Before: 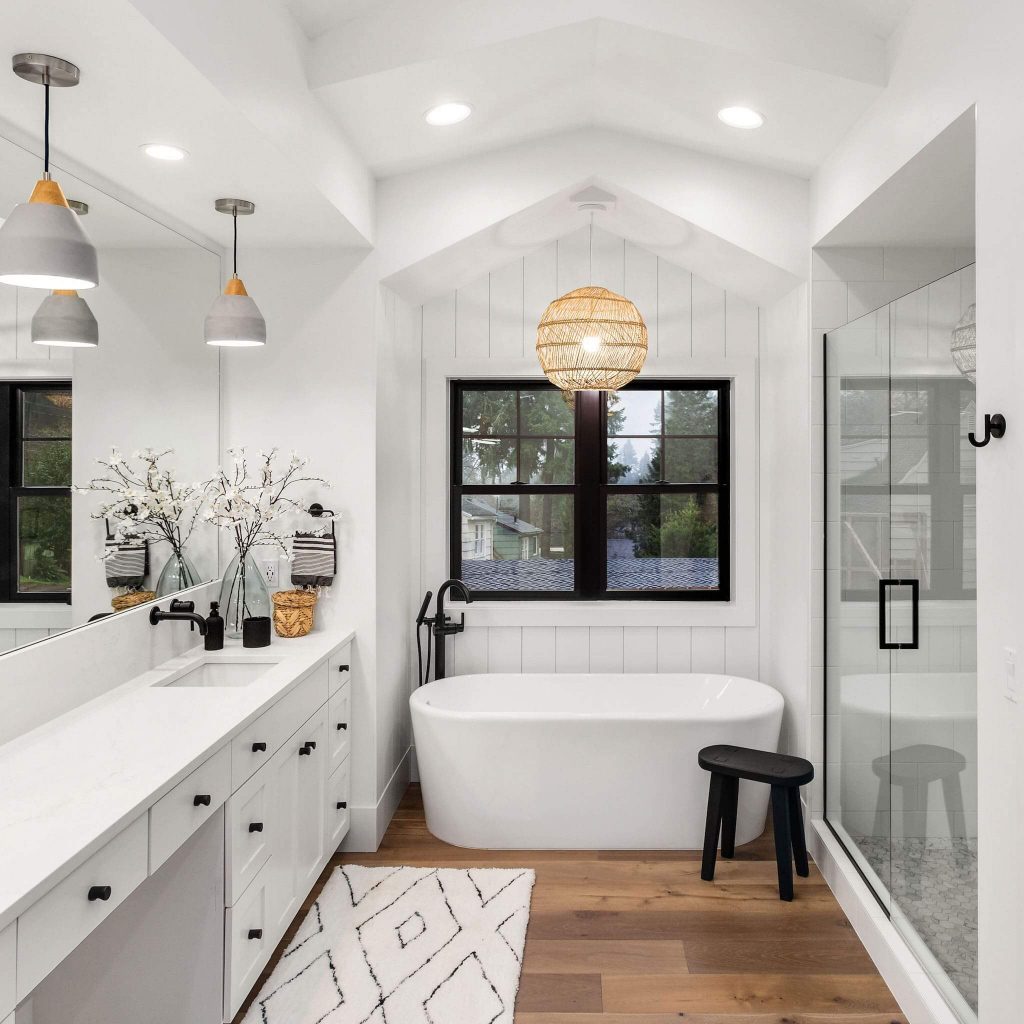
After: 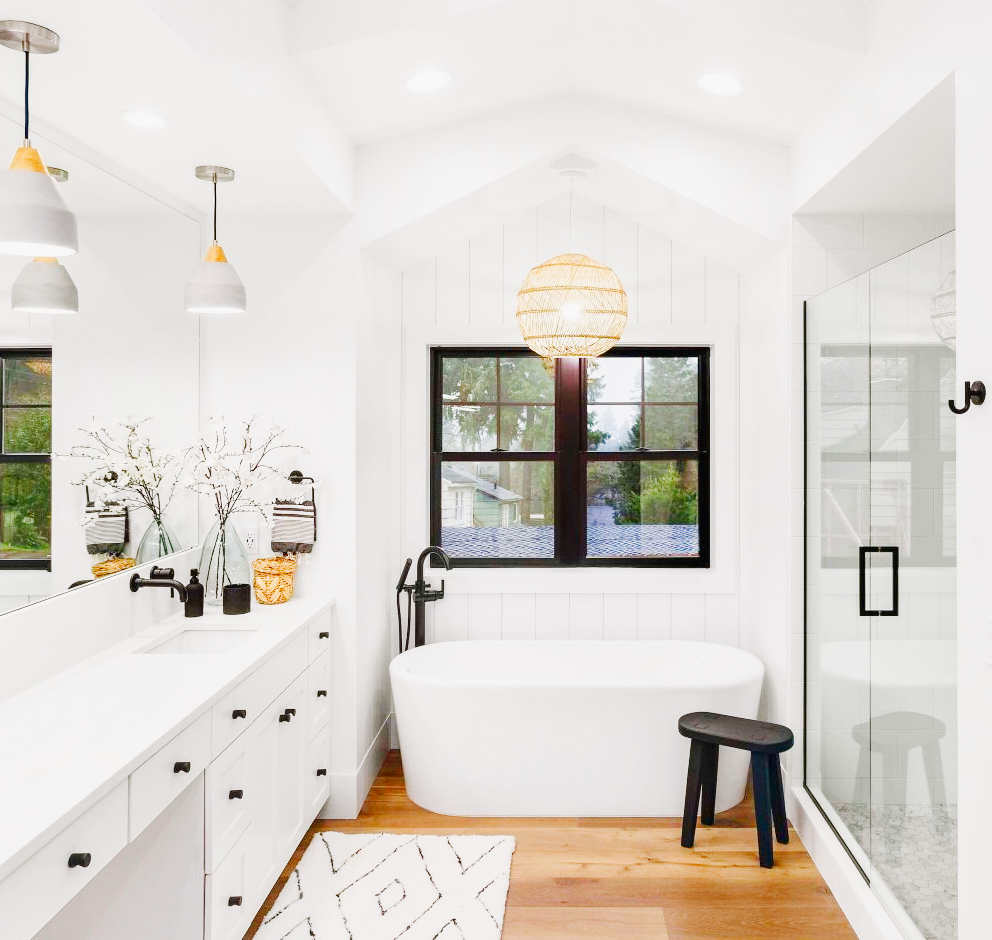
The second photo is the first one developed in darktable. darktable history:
crop: left 1.964%, top 3.251%, right 1.122%, bottom 4.933%
color balance rgb: shadows lift › chroma 1%, shadows lift › hue 113°, highlights gain › chroma 0.2%, highlights gain › hue 333°, perceptual saturation grading › global saturation 20%, perceptual saturation grading › highlights -50%, perceptual saturation grading › shadows 25%, contrast -30%
base curve: curves: ch0 [(0, 0.003) (0.001, 0.002) (0.006, 0.004) (0.02, 0.022) (0.048, 0.086) (0.094, 0.234) (0.162, 0.431) (0.258, 0.629) (0.385, 0.8) (0.548, 0.918) (0.751, 0.988) (1, 1)], preserve colors none
